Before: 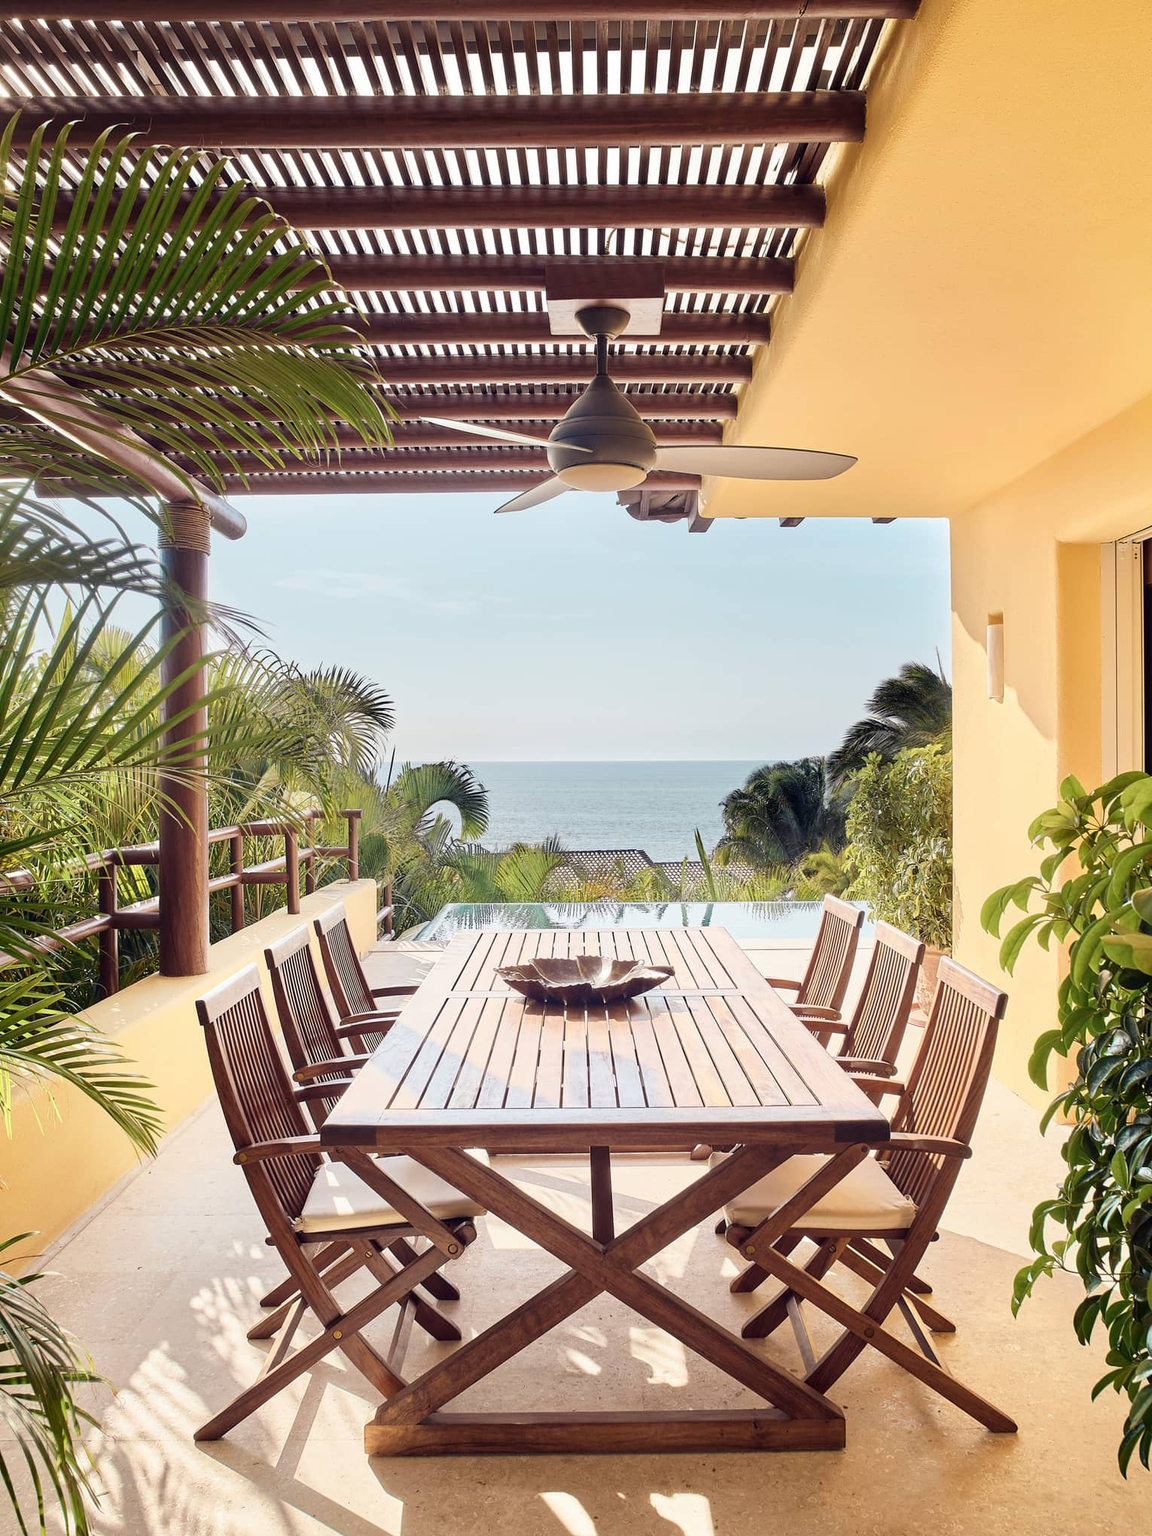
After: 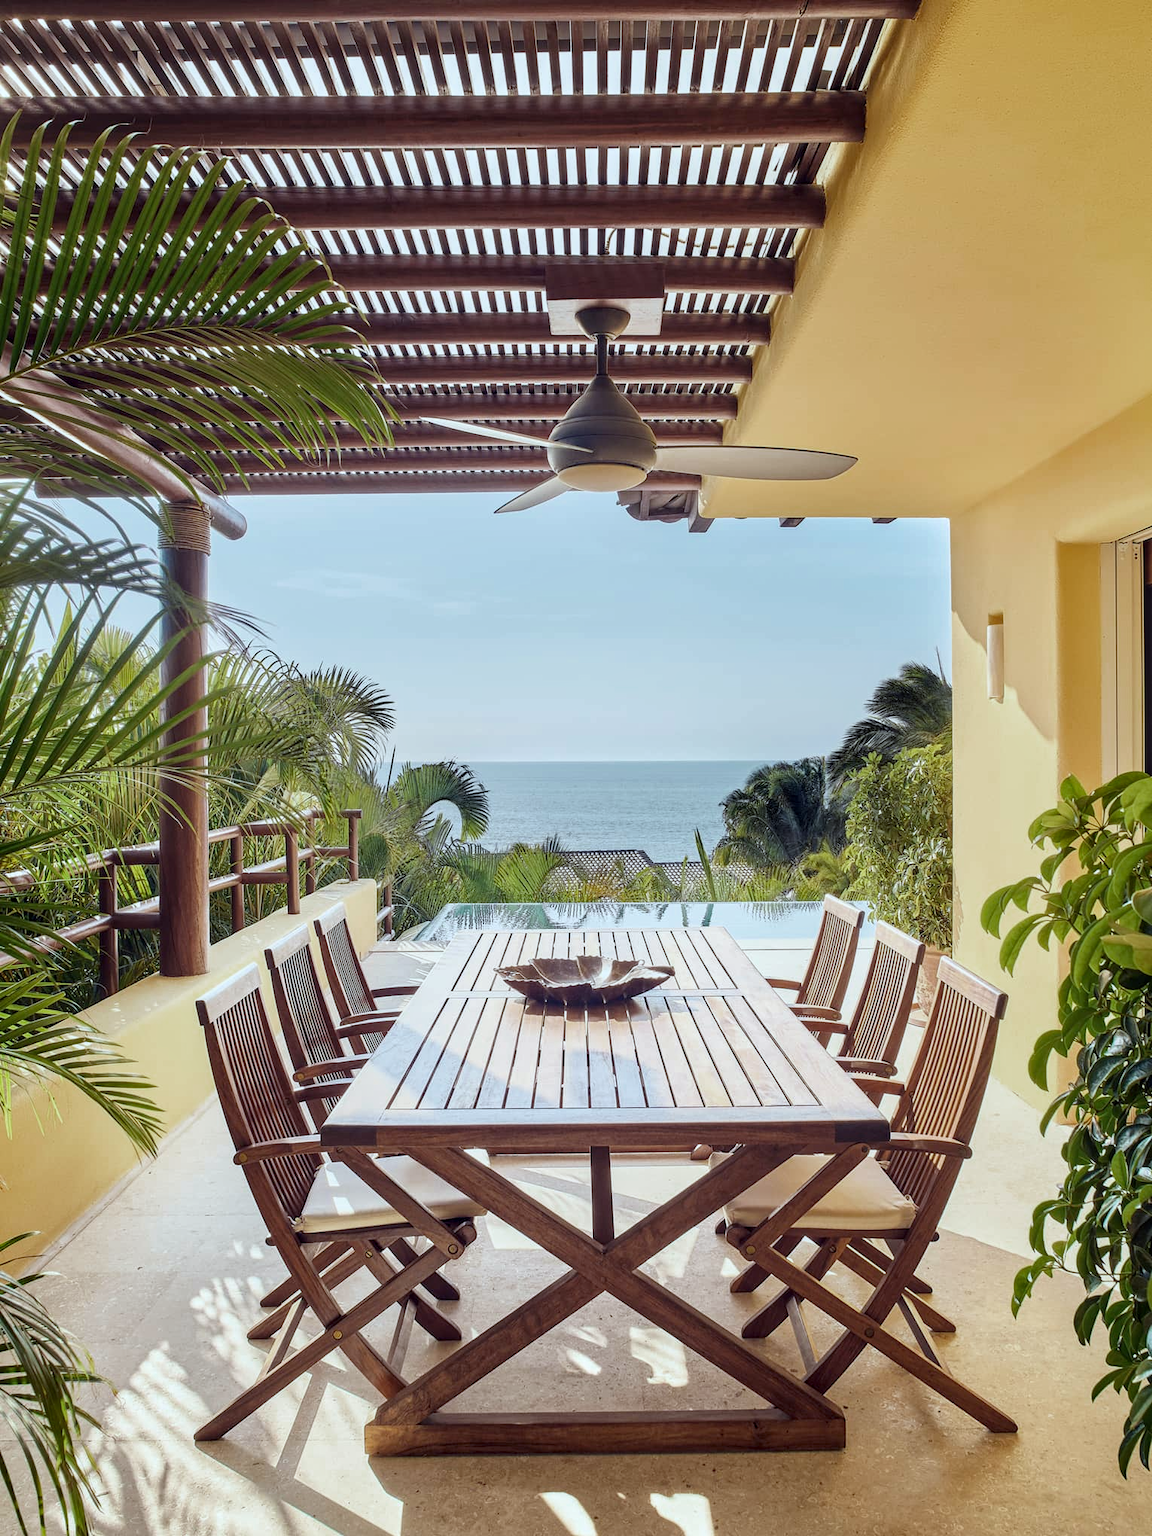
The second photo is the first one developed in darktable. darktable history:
local contrast: on, module defaults
color zones: curves: ch0 [(0, 0.425) (0.143, 0.422) (0.286, 0.42) (0.429, 0.419) (0.571, 0.419) (0.714, 0.42) (0.857, 0.422) (1, 0.425)]
white balance: red 0.925, blue 1.046
